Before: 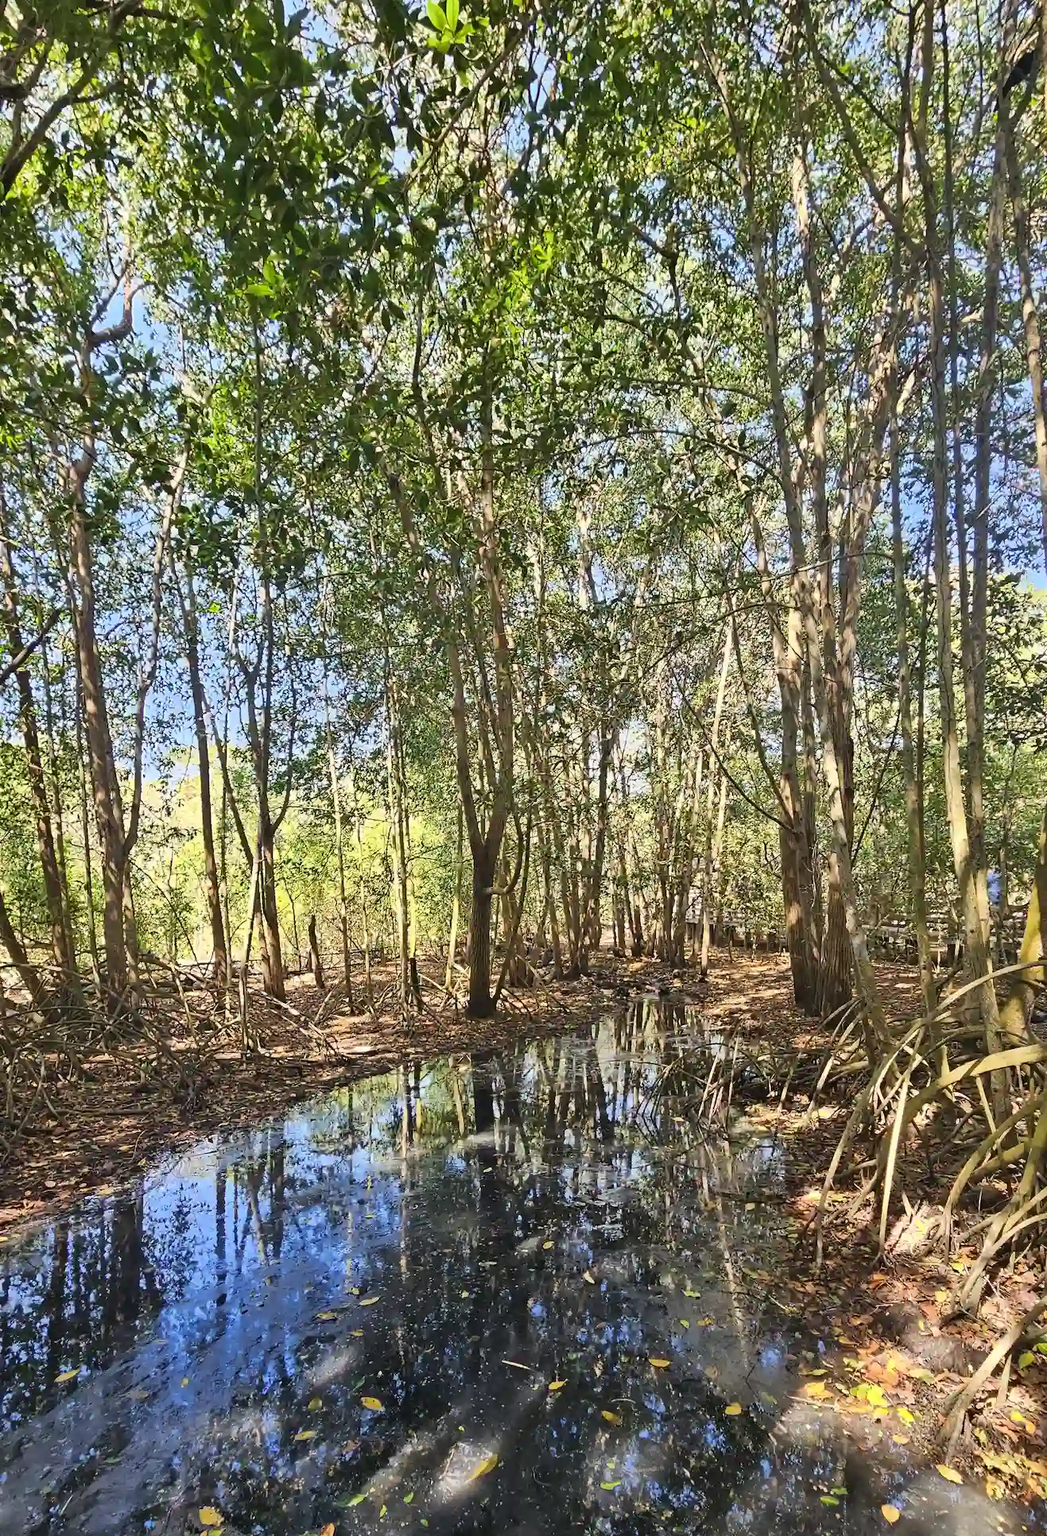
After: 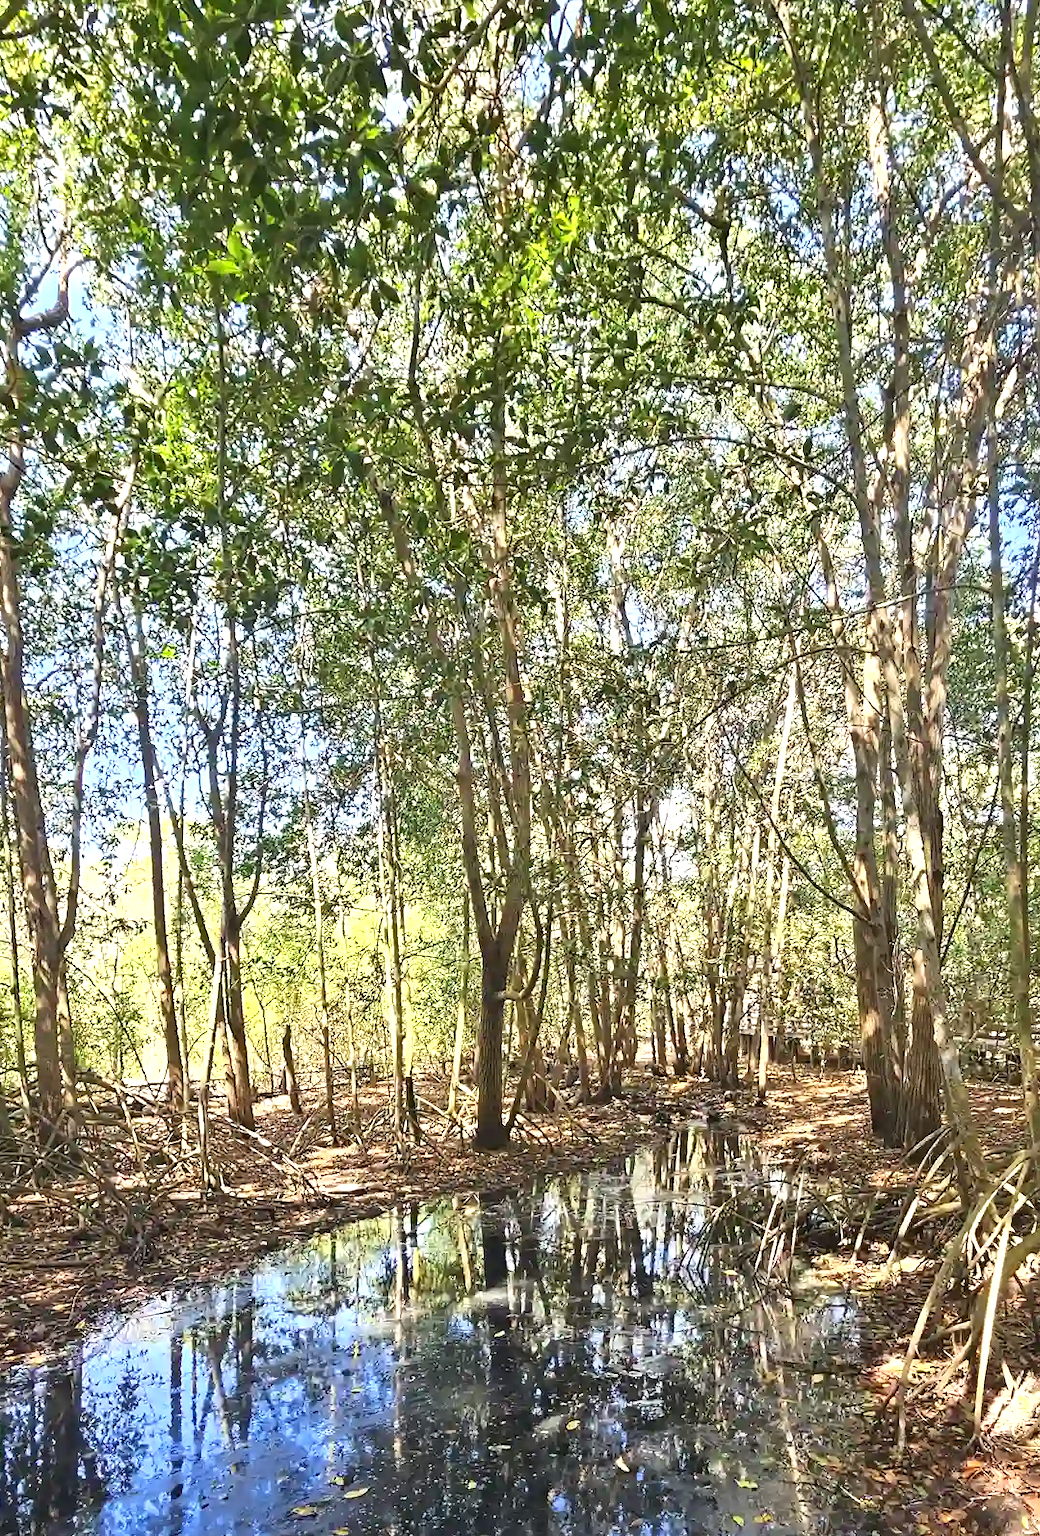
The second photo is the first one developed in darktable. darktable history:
crop and rotate: left 7.336%, top 4.56%, right 10.603%, bottom 12.95%
exposure: exposure 0.654 EV, compensate highlight preservation false
